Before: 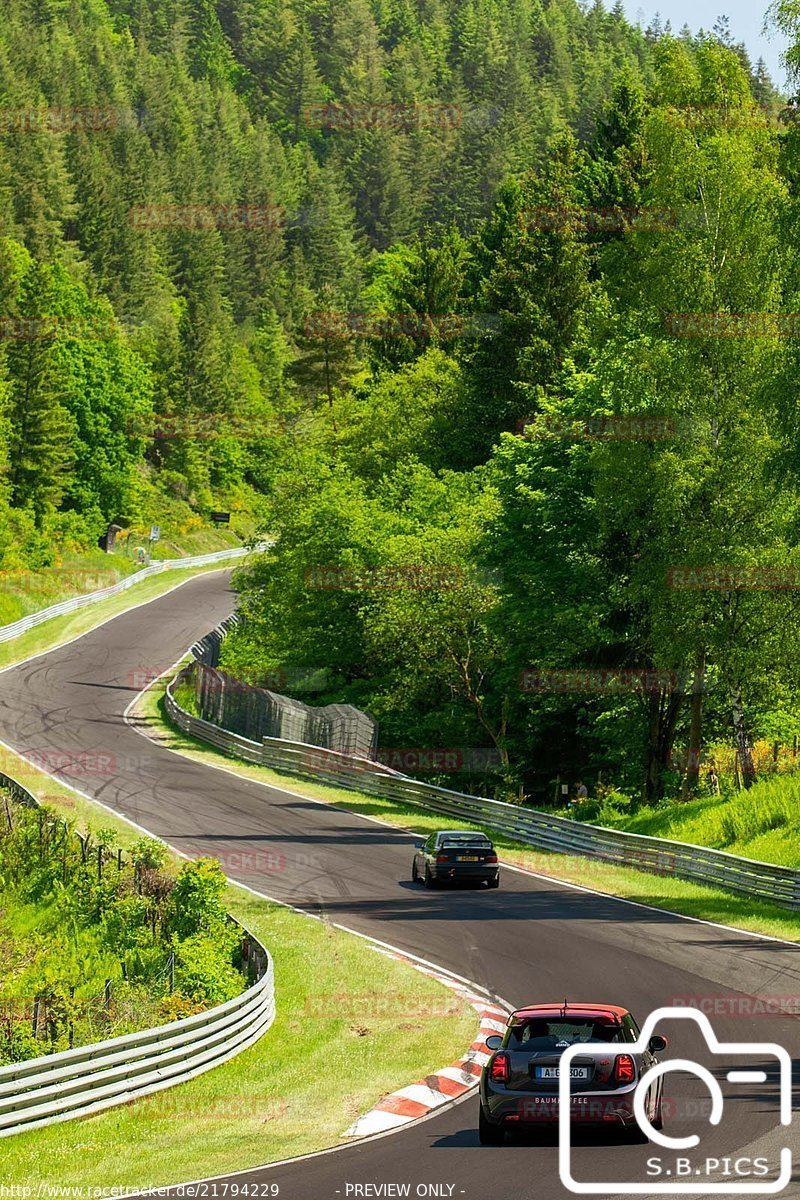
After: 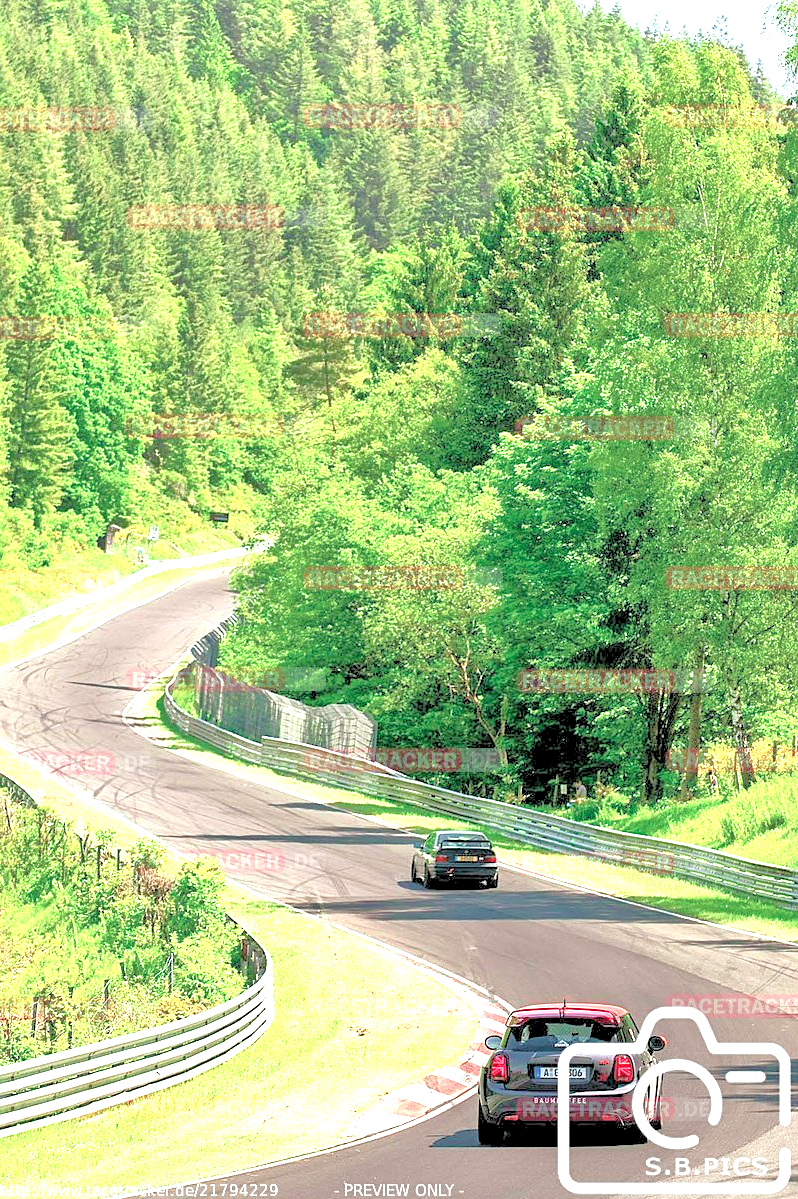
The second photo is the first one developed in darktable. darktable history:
sharpen: amount 0.2
crop and rotate: left 0.126%
rgb levels: preserve colors sum RGB, levels [[0.038, 0.433, 0.934], [0, 0.5, 1], [0, 0.5, 1]]
exposure: black level correction 0, exposure 1.9 EV, compensate highlight preservation false
color contrast: blue-yellow contrast 0.7
tone equalizer: -7 EV 0.15 EV, -6 EV 0.6 EV, -5 EV 1.15 EV, -4 EV 1.33 EV, -3 EV 1.15 EV, -2 EV 0.6 EV, -1 EV 0.15 EV, mask exposure compensation -0.5 EV
